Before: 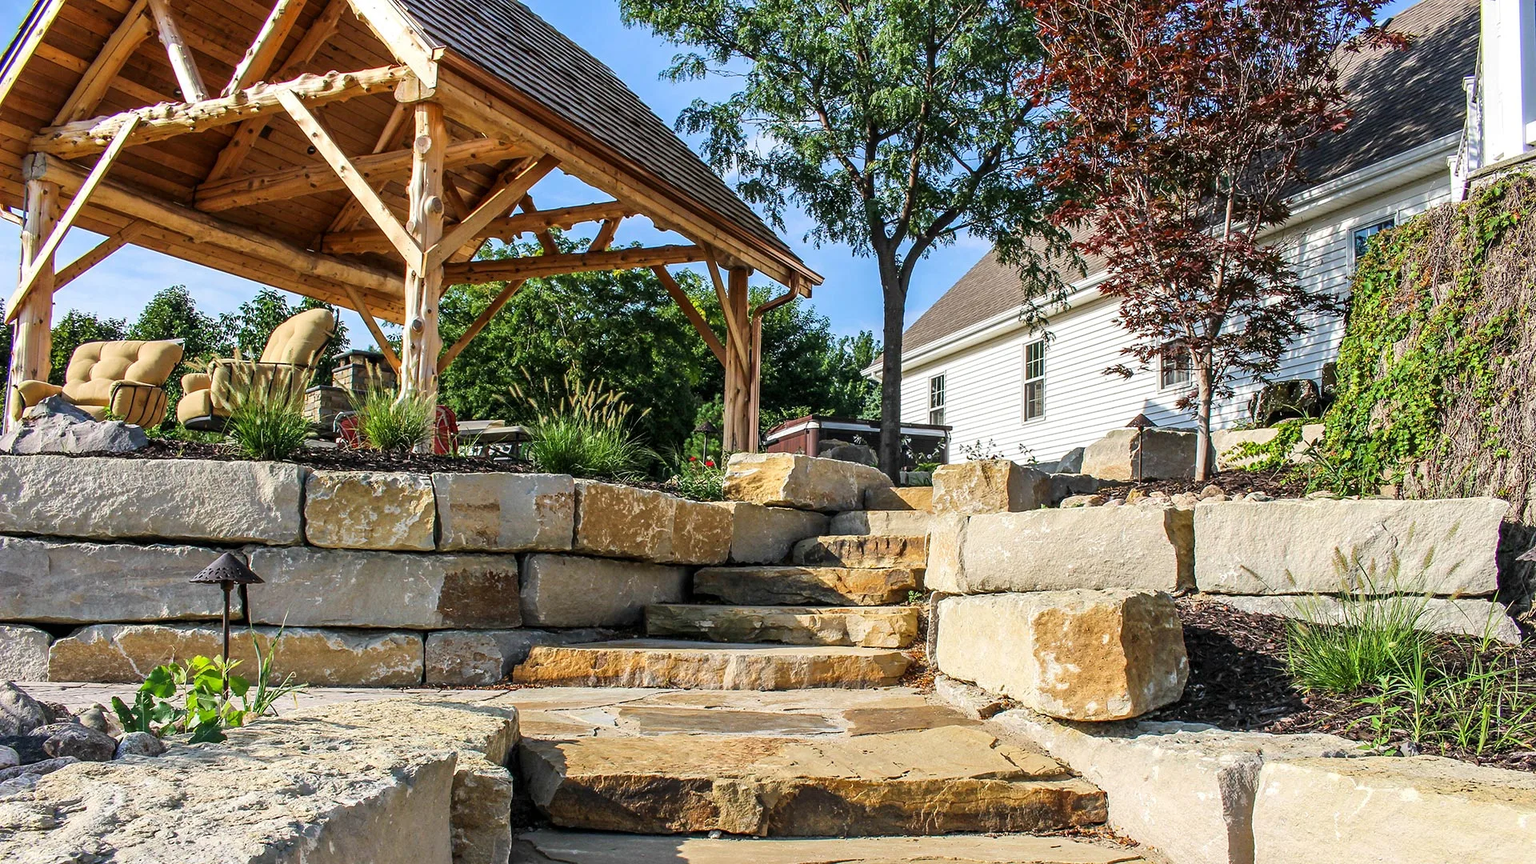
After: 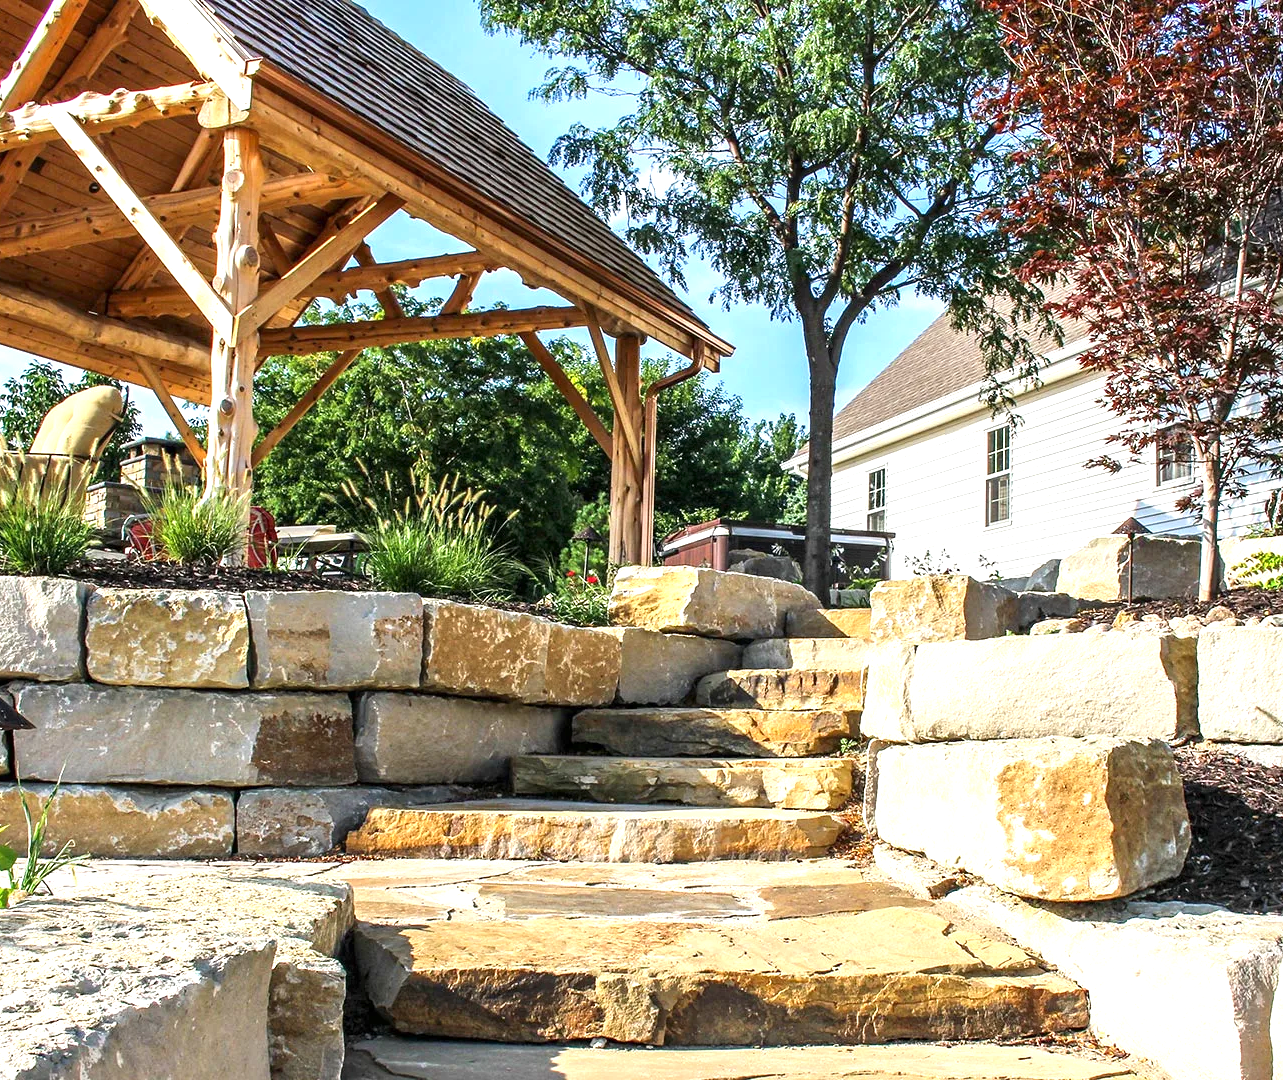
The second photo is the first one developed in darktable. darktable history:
exposure: exposure 0.807 EV, compensate exposure bias true, compensate highlight preservation false
crop: left 15.403%, right 17.765%
